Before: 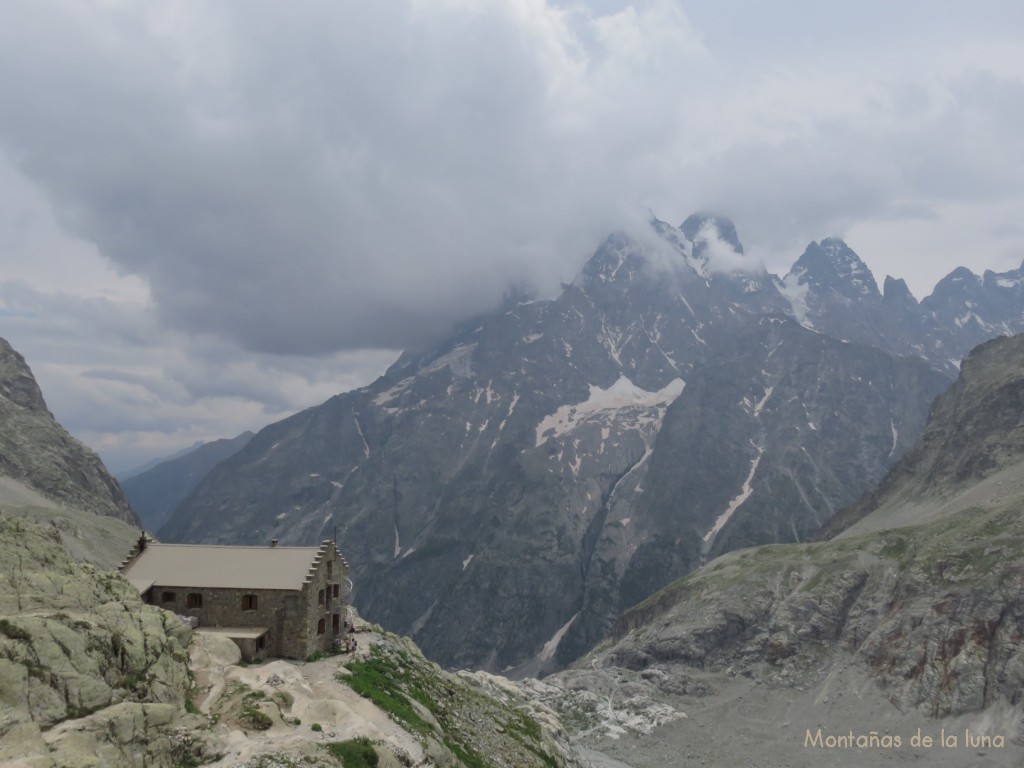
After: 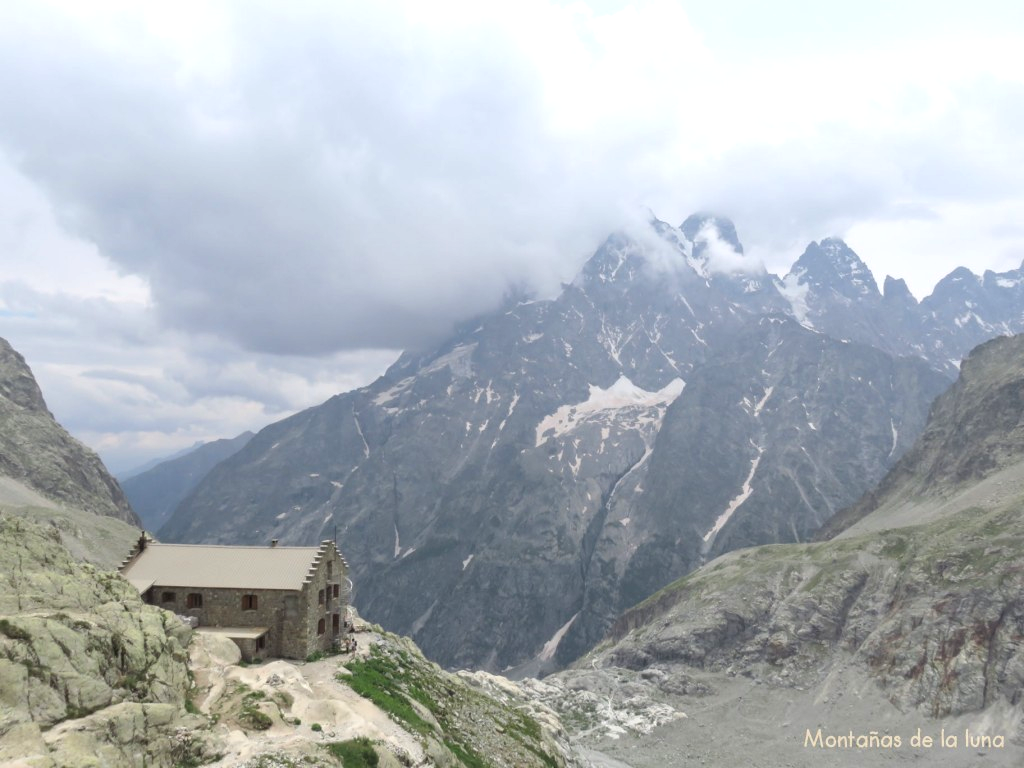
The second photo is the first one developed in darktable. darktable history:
exposure: black level correction 0, exposure 0.879 EV, compensate exposure bias true, compensate highlight preservation false
